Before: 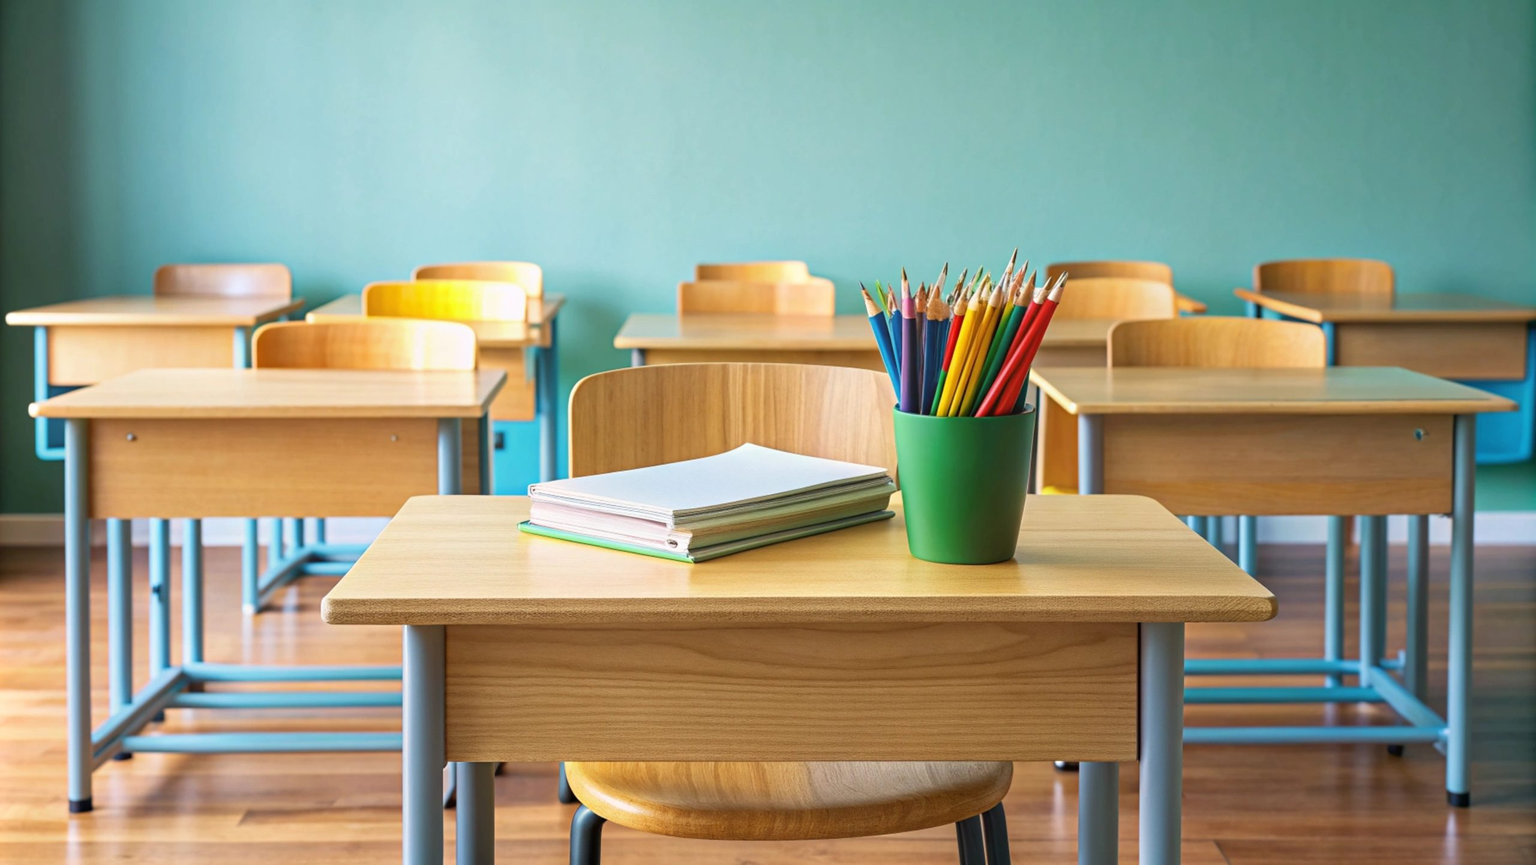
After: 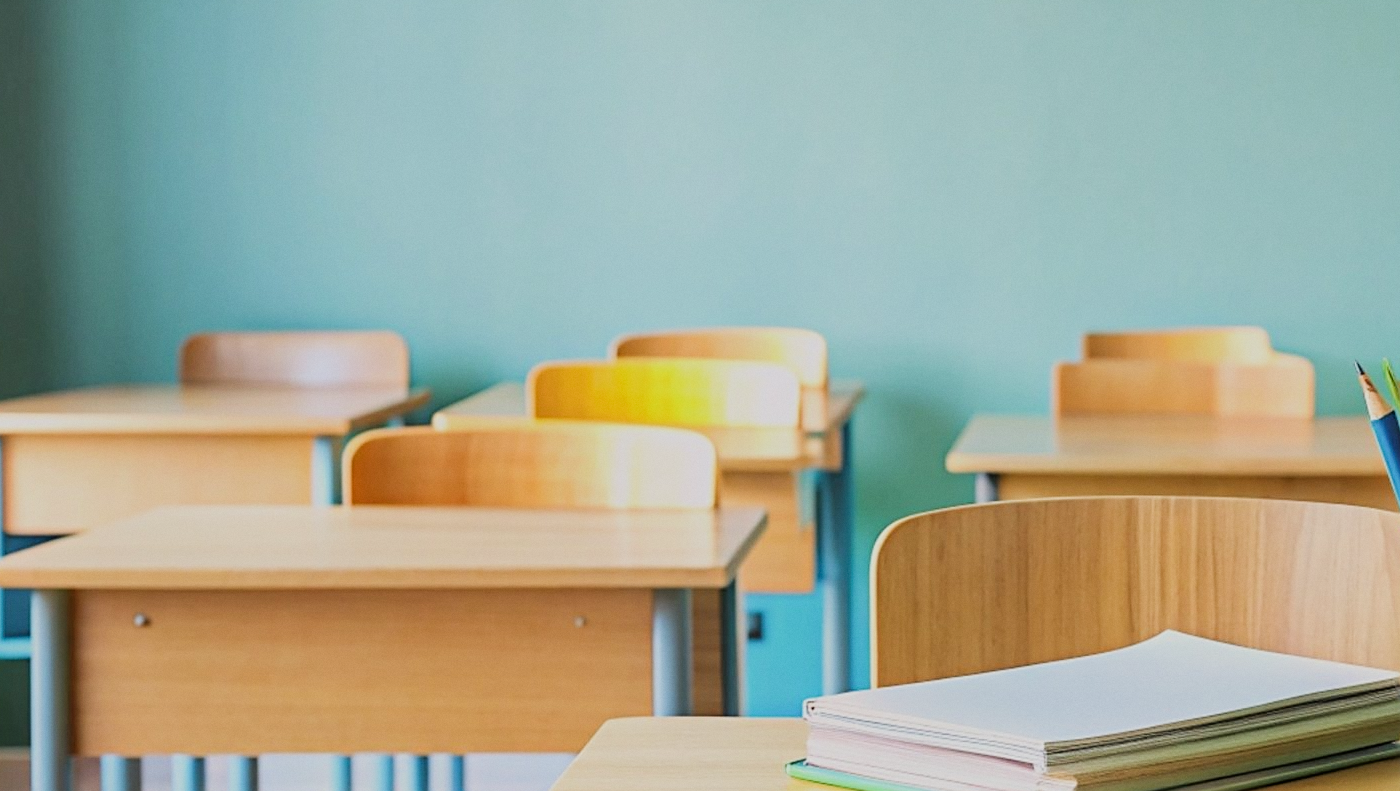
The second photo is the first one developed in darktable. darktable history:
filmic rgb: black relative exposure -7.65 EV, white relative exposure 4.56 EV, hardness 3.61, contrast 1.05
sharpen: on, module defaults
grain: coarseness 14.57 ISO, strength 8.8%
crop and rotate: left 3.047%, top 7.509%, right 42.236%, bottom 37.598%
